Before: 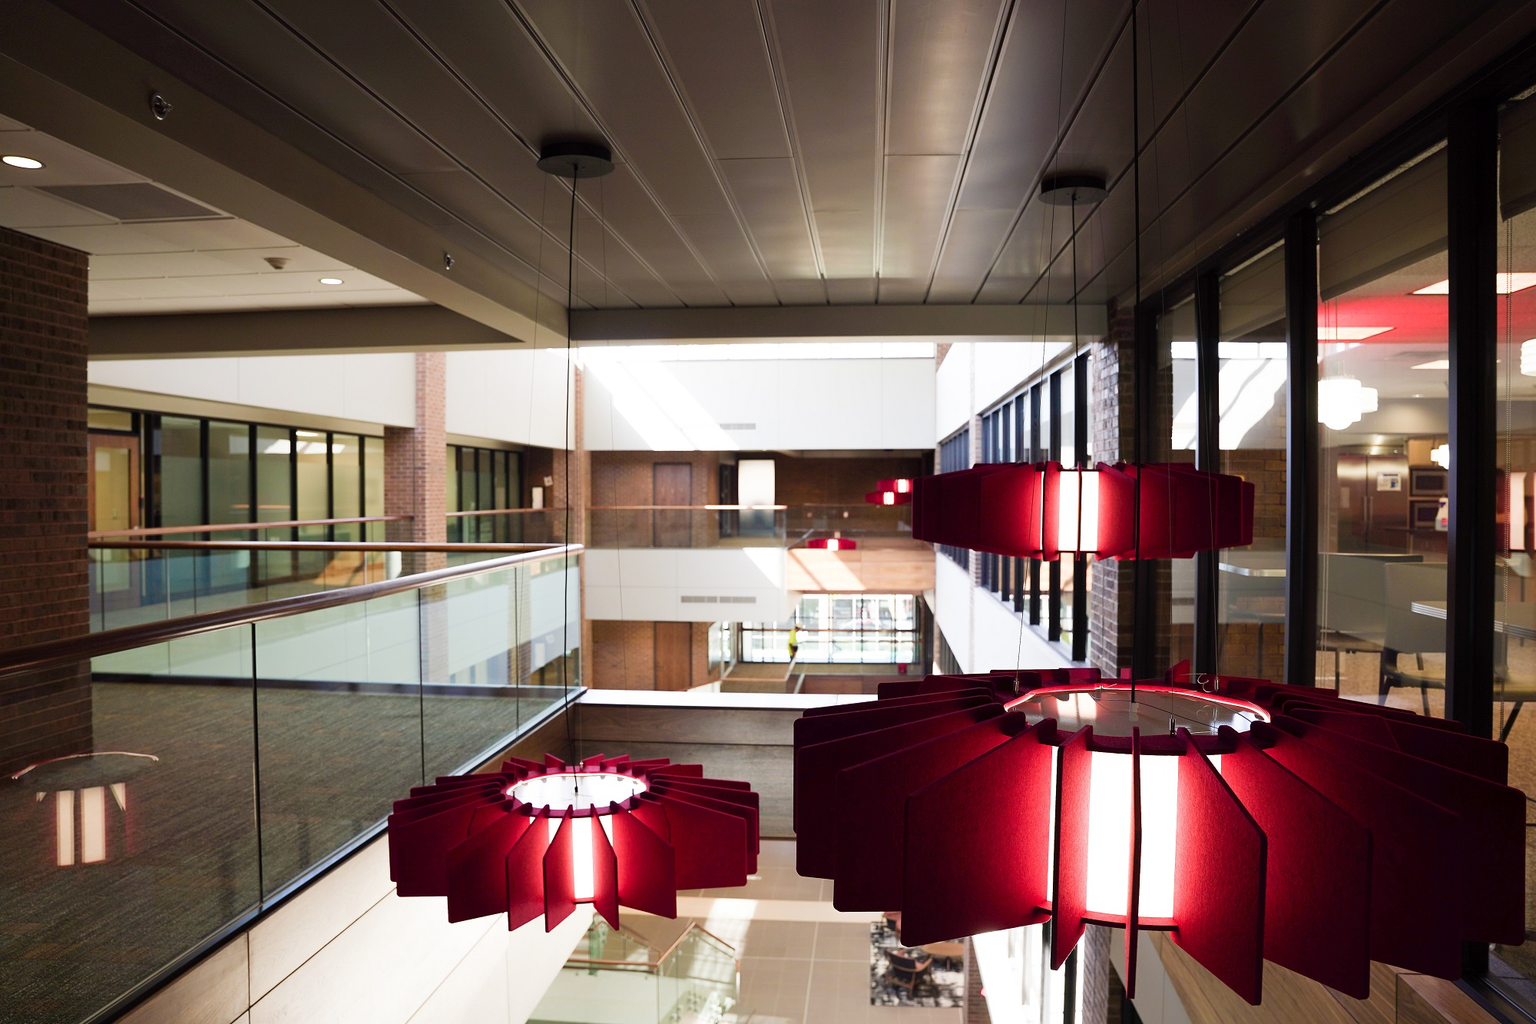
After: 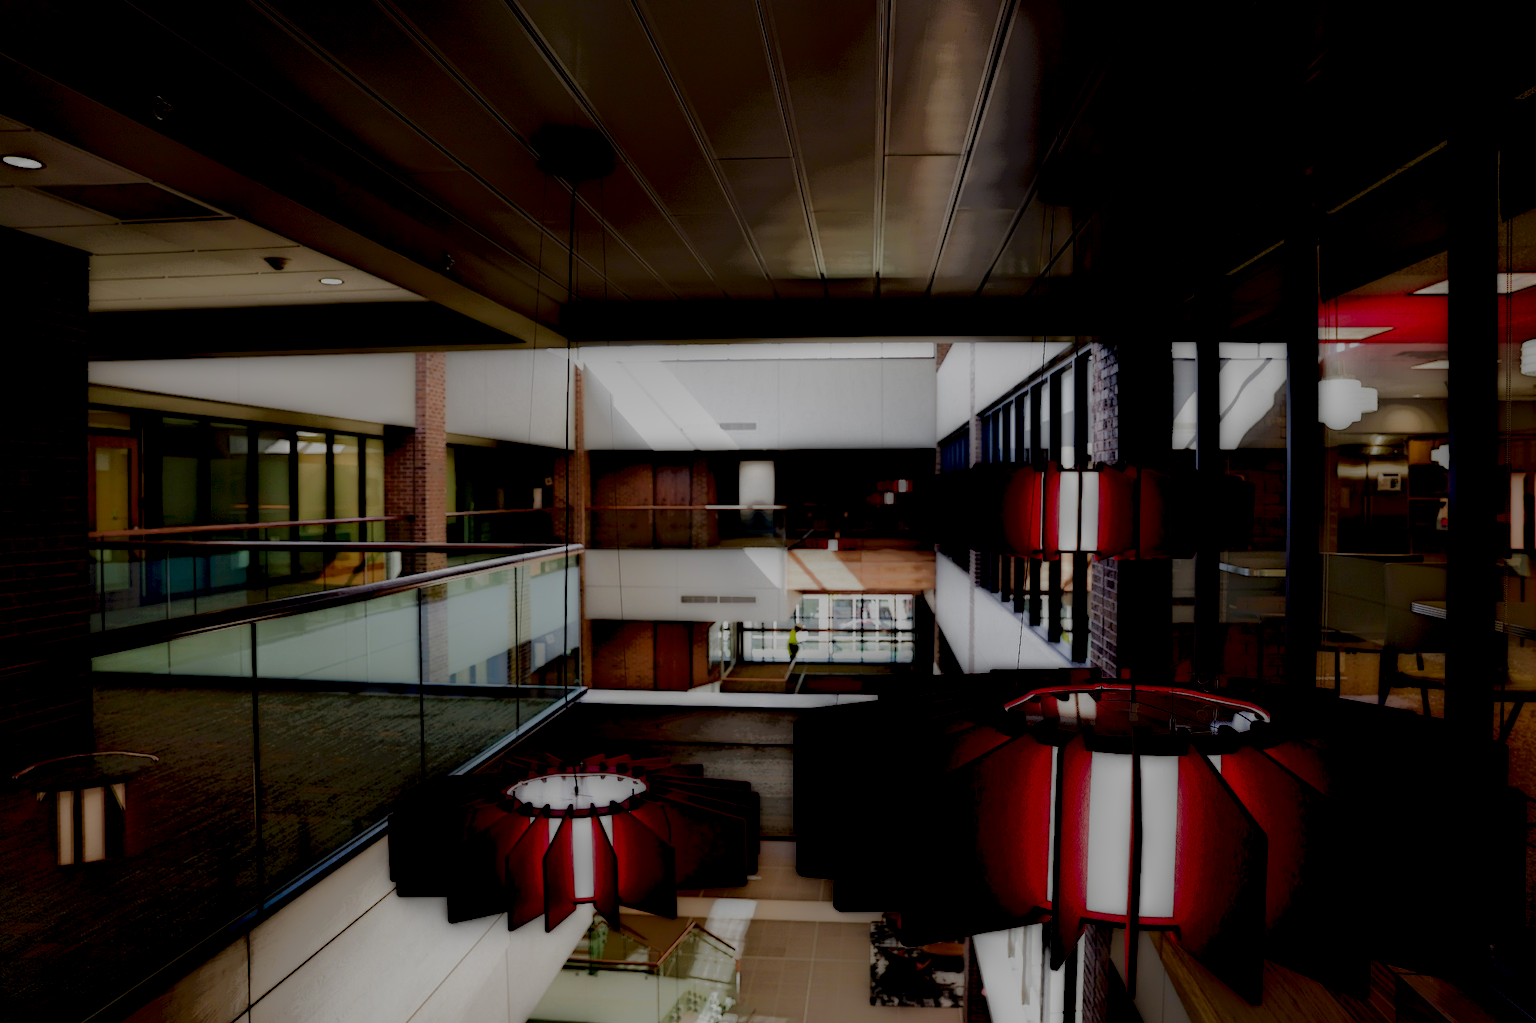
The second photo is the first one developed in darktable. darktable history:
local contrast: highlights 0%, shadows 198%, detail 164%, midtone range 0.001
contrast brightness saturation: contrast 0.13, brightness -0.05, saturation 0.16
